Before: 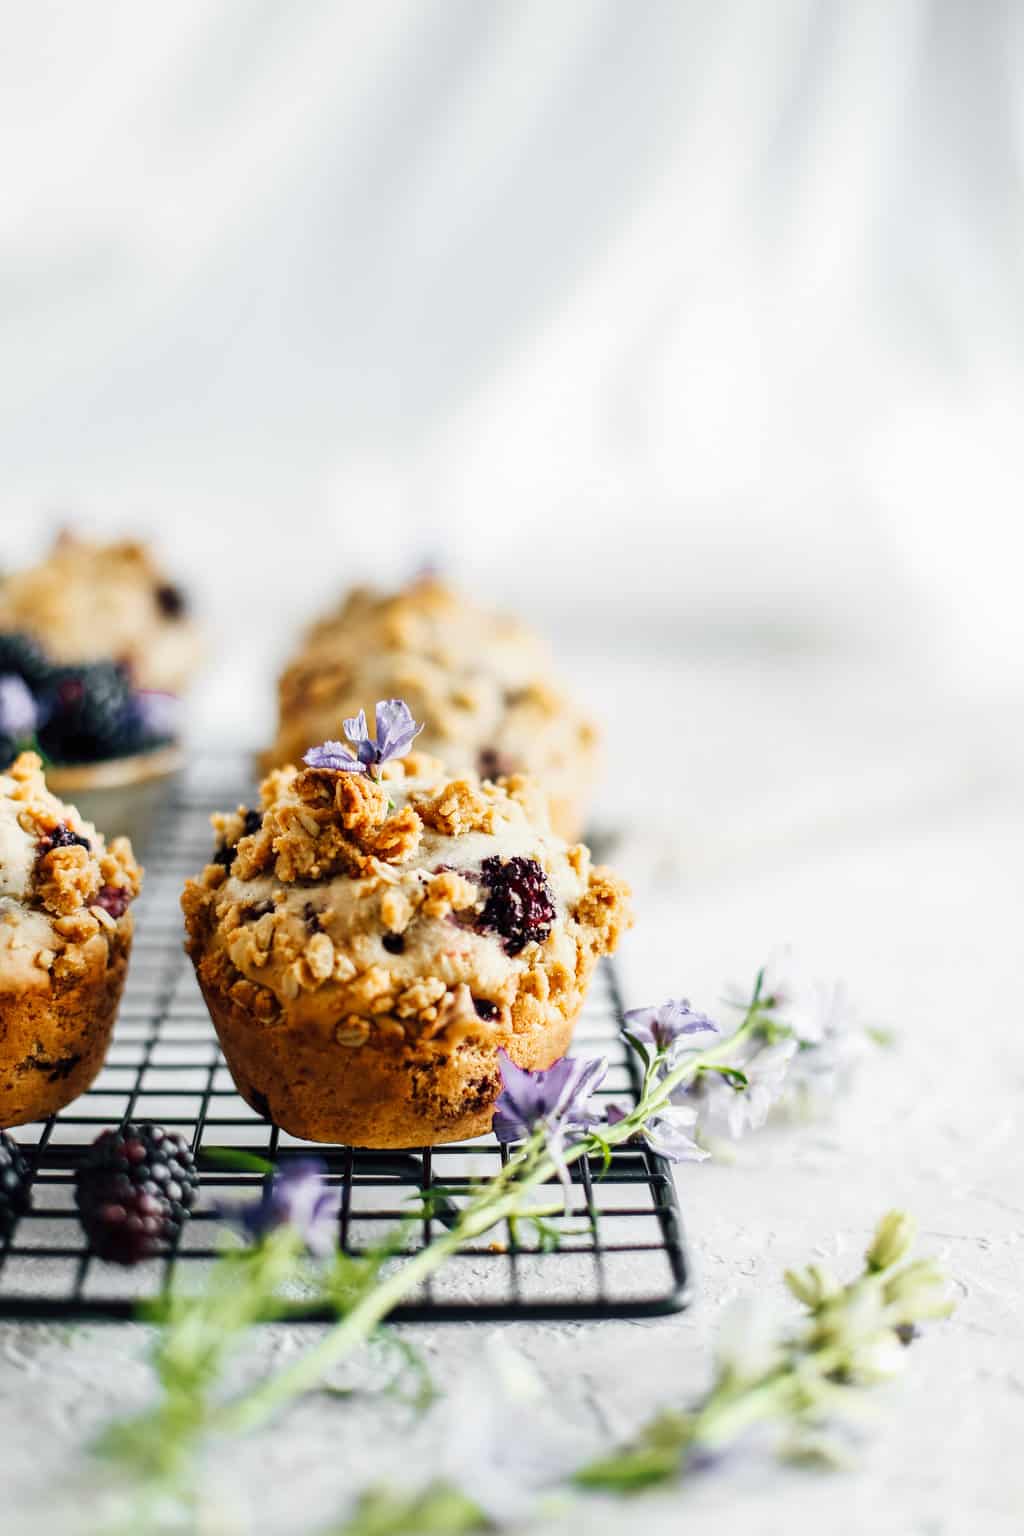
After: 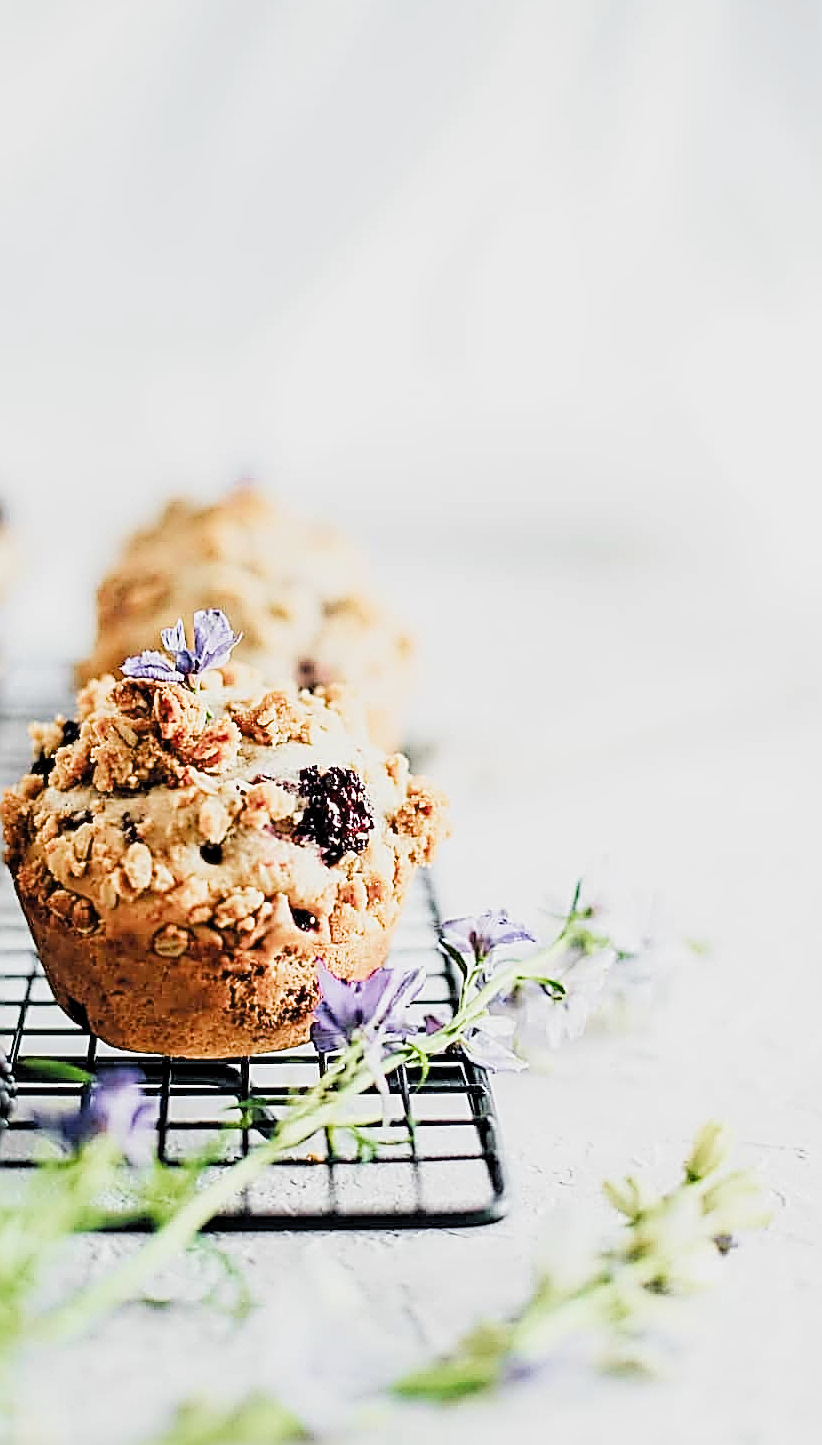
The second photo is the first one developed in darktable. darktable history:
crop and rotate: left 17.849%, top 5.86%, right 1.851%
filmic rgb: black relative exposure -7.12 EV, white relative exposure 5.39 EV, hardness 3.02, color science v4 (2020), contrast in shadows soft, contrast in highlights soft
sharpen: amount 1.994
exposure: exposure 1 EV, compensate highlight preservation false
